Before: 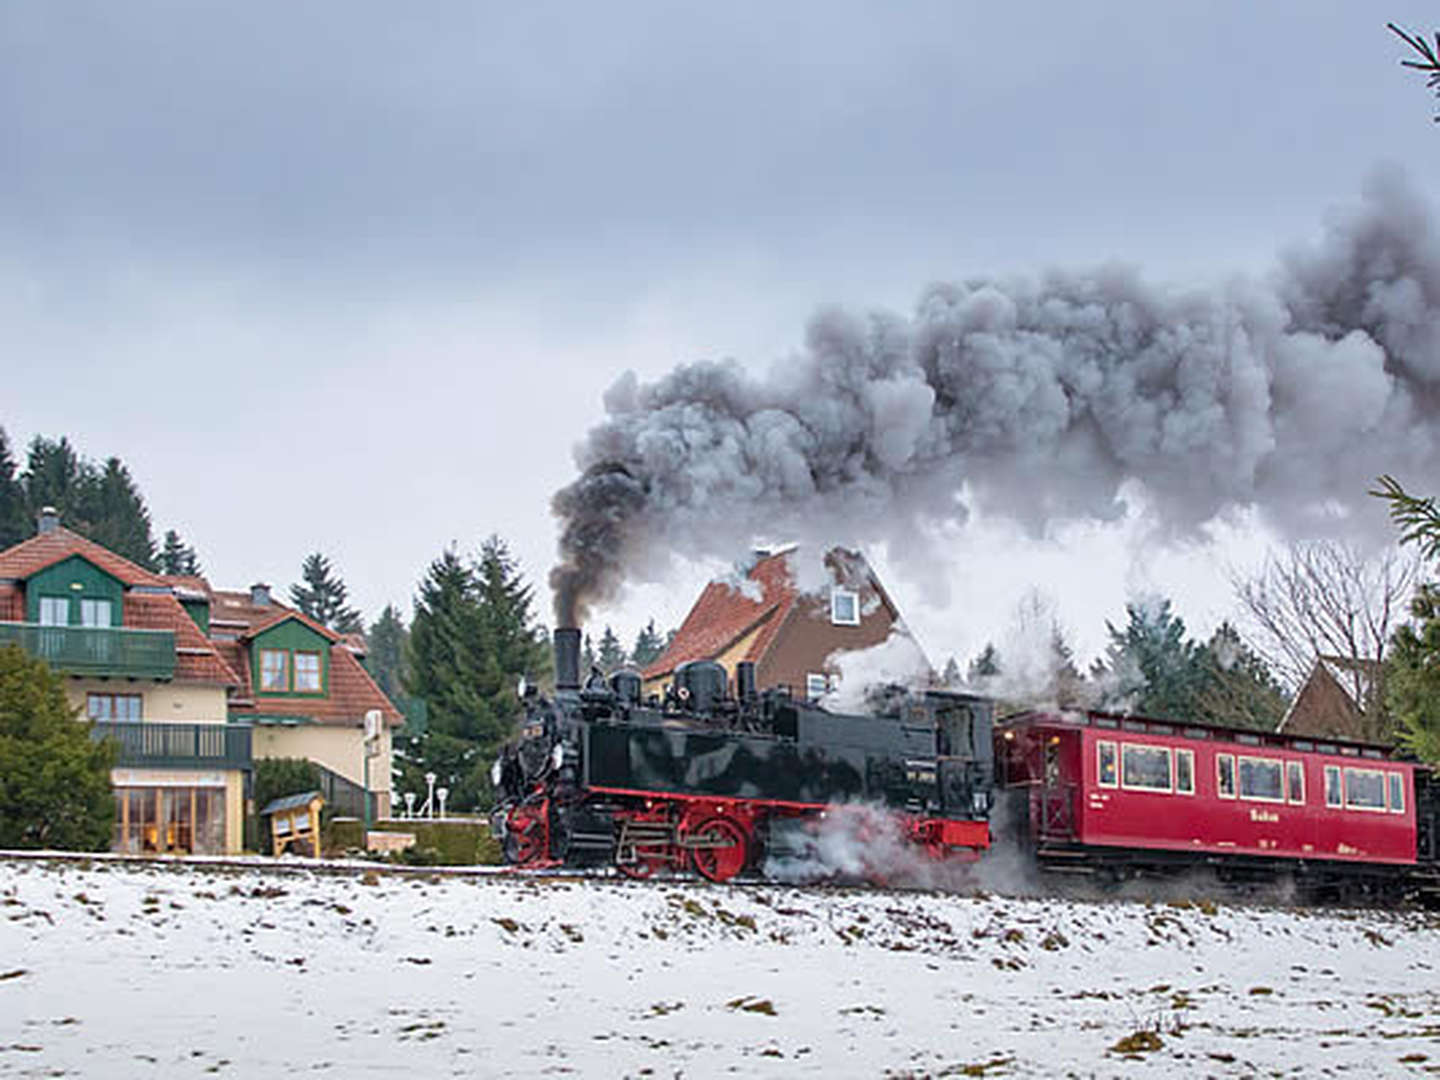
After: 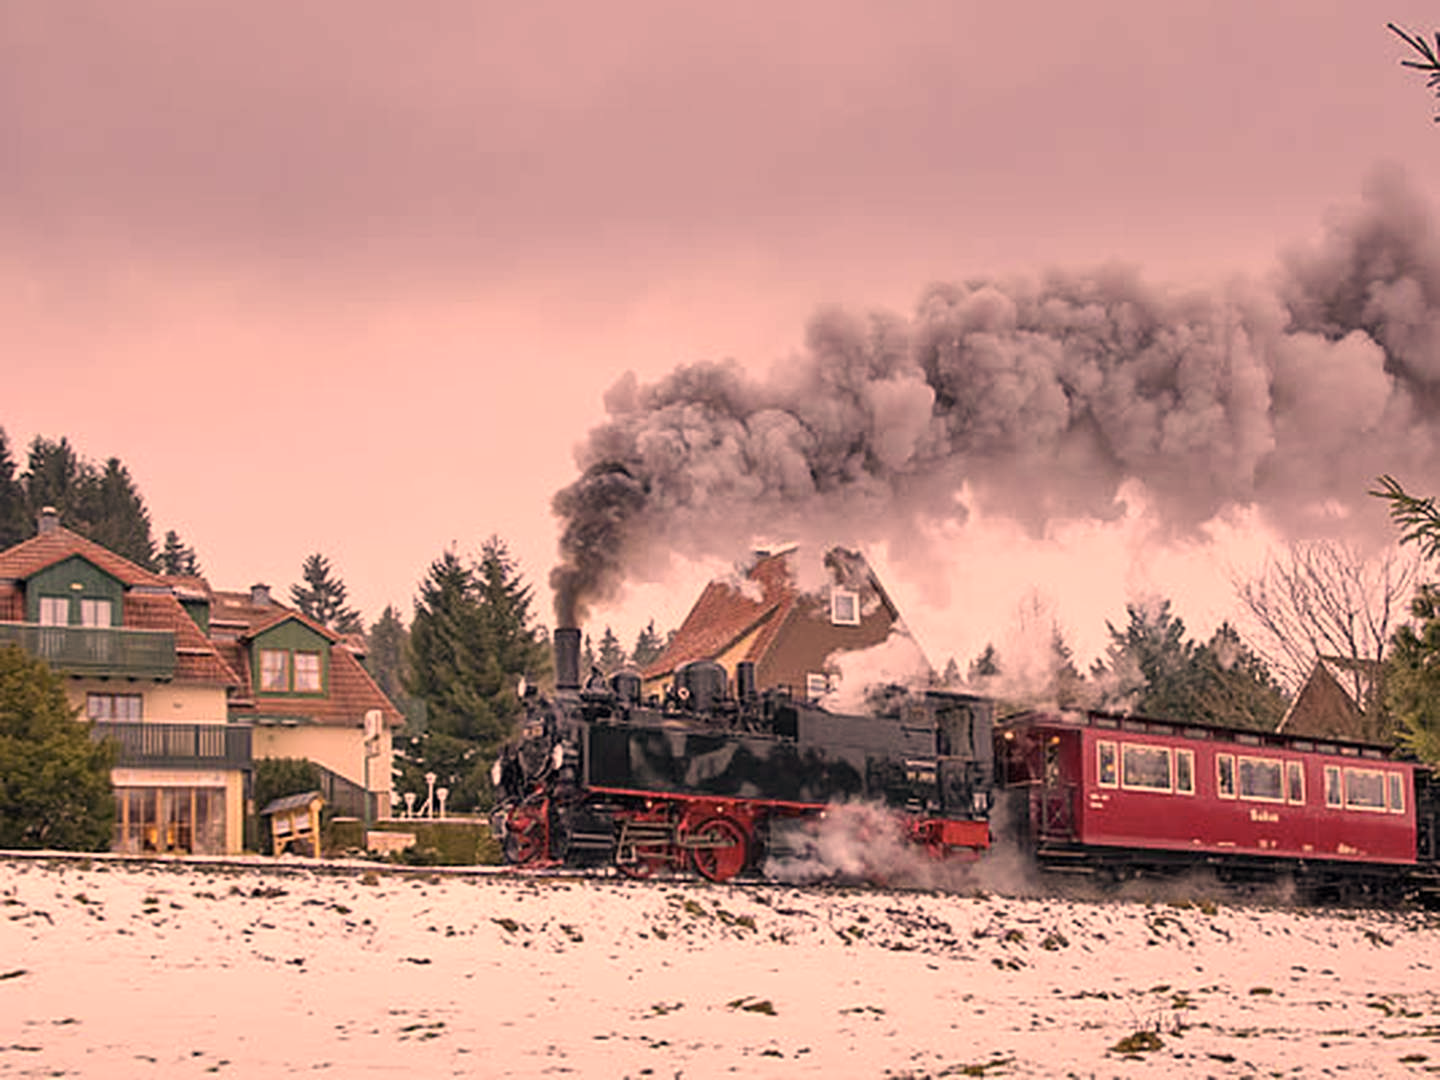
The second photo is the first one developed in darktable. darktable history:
color correction: highlights a* 40, highlights b* 40, saturation 0.69
graduated density: density 0.38 EV, hardness 21%, rotation -6.11°, saturation 32%
